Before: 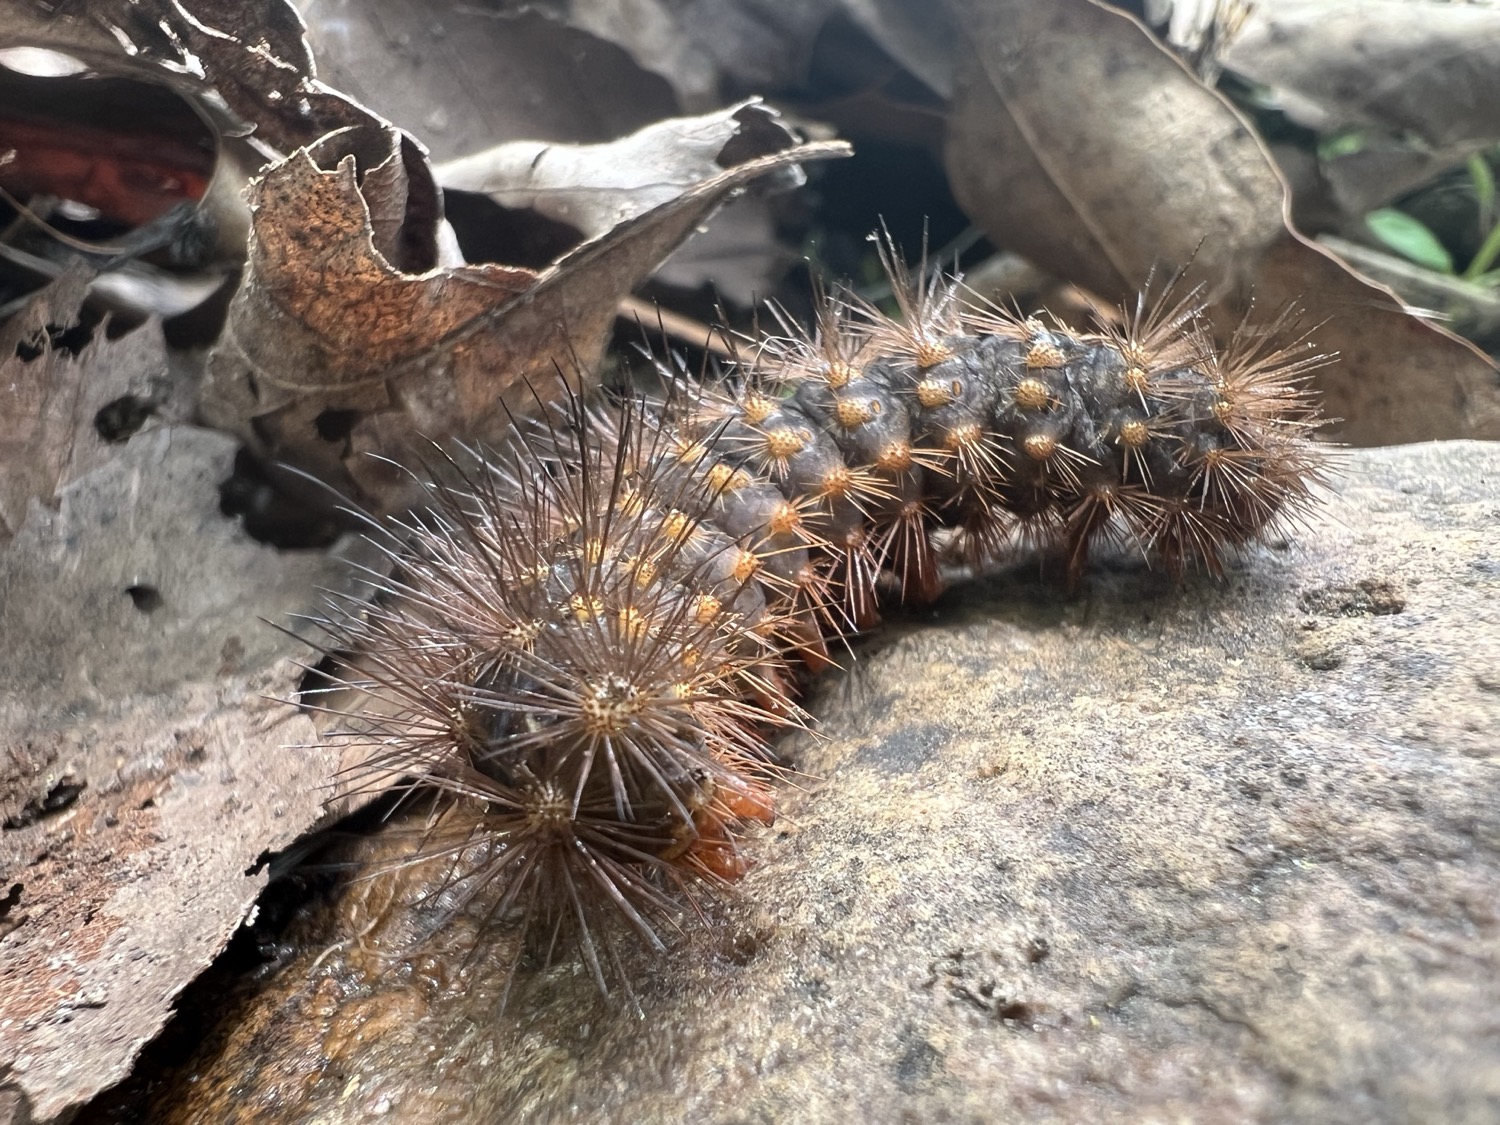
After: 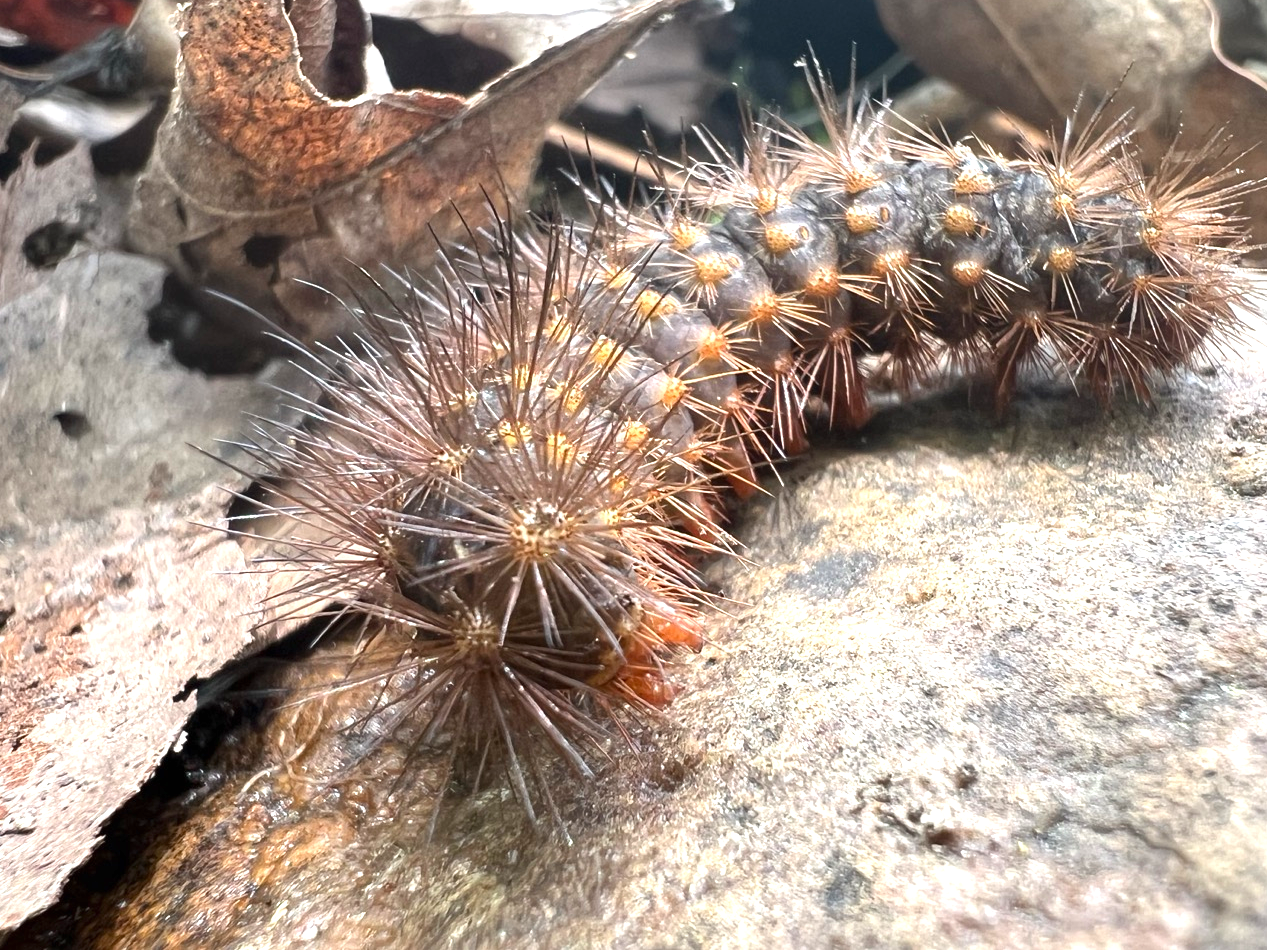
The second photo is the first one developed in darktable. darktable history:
crop and rotate: left 4.842%, top 15.51%, right 10.668%
exposure: black level correction 0, exposure 0.7 EV, compensate exposure bias true, compensate highlight preservation false
